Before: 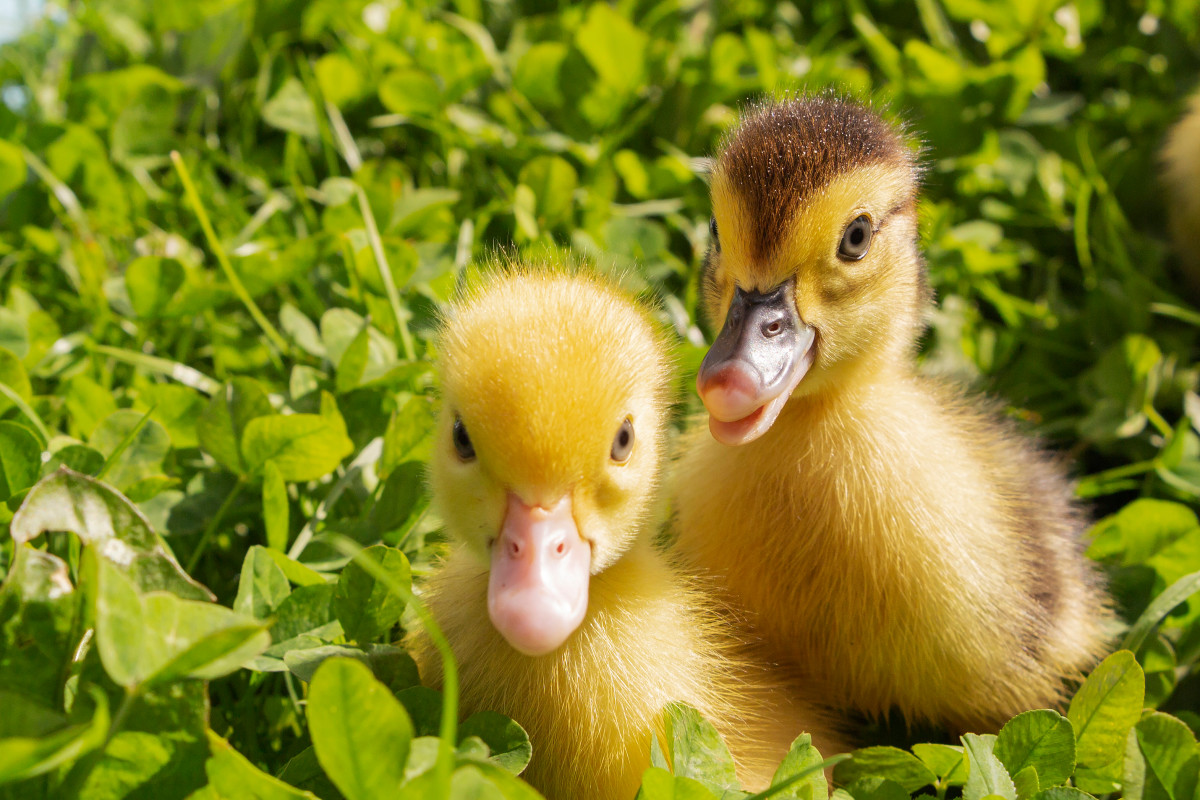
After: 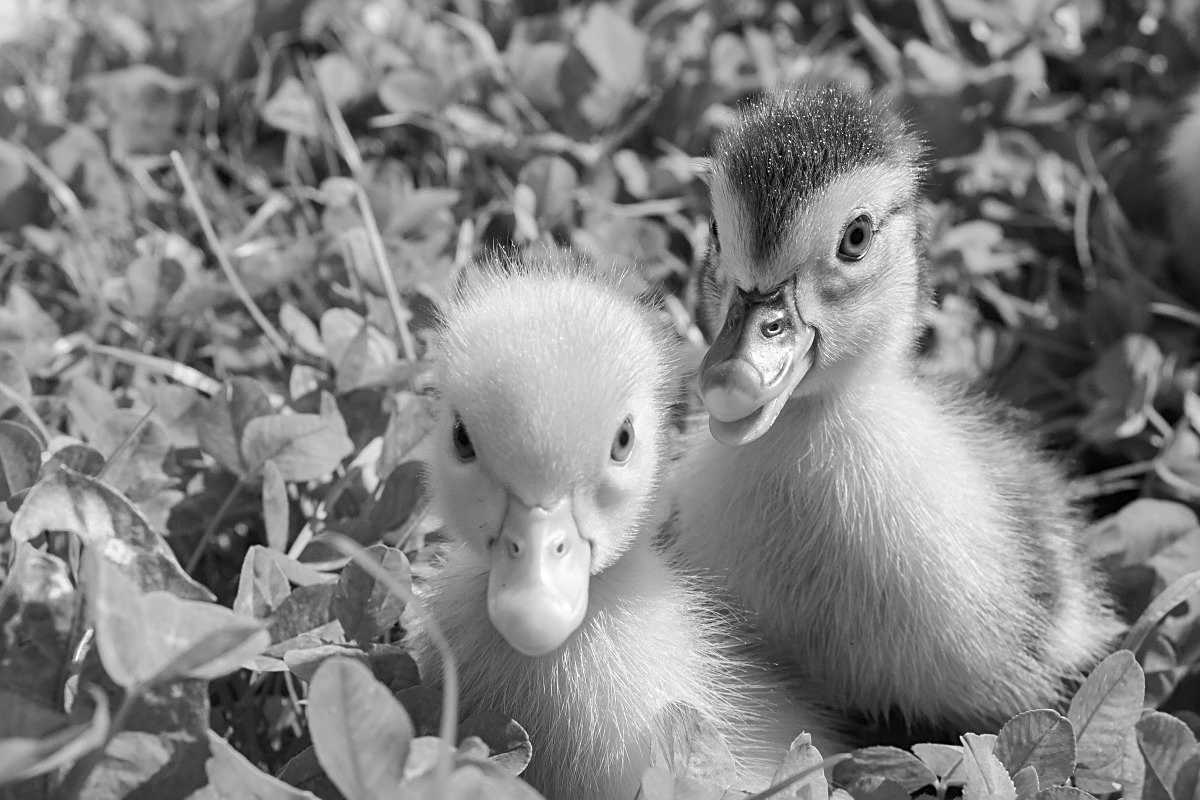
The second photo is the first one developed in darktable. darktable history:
color contrast: green-magenta contrast 0, blue-yellow contrast 0
sharpen: on, module defaults
white balance: red 0.988, blue 1.017
